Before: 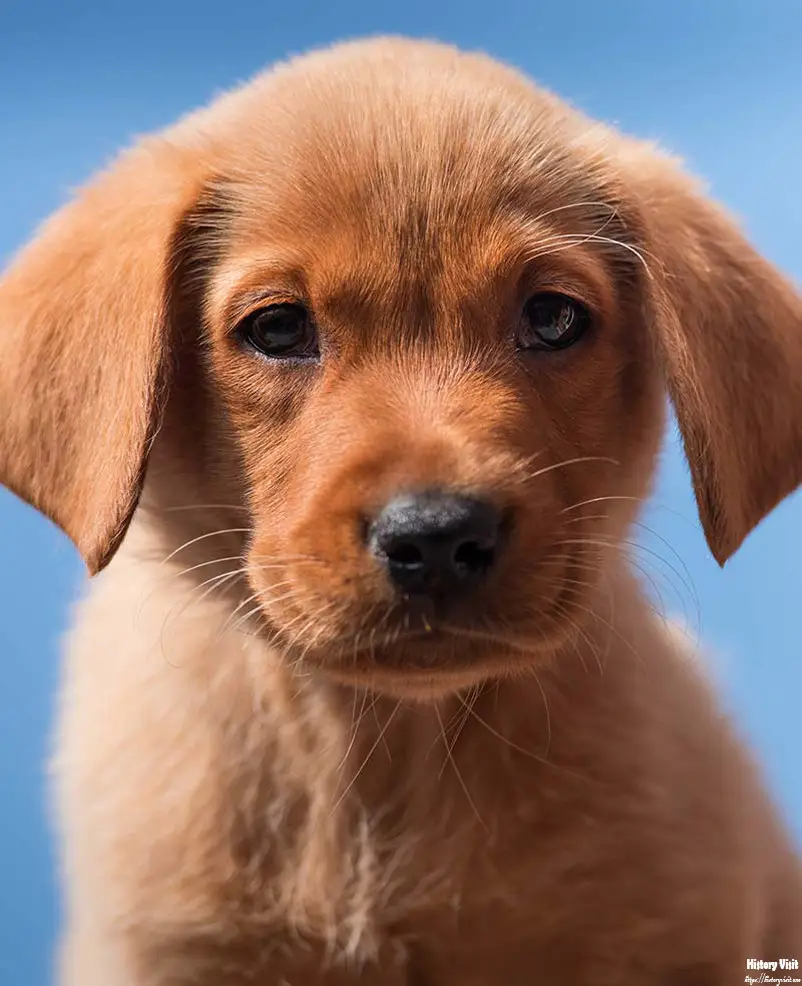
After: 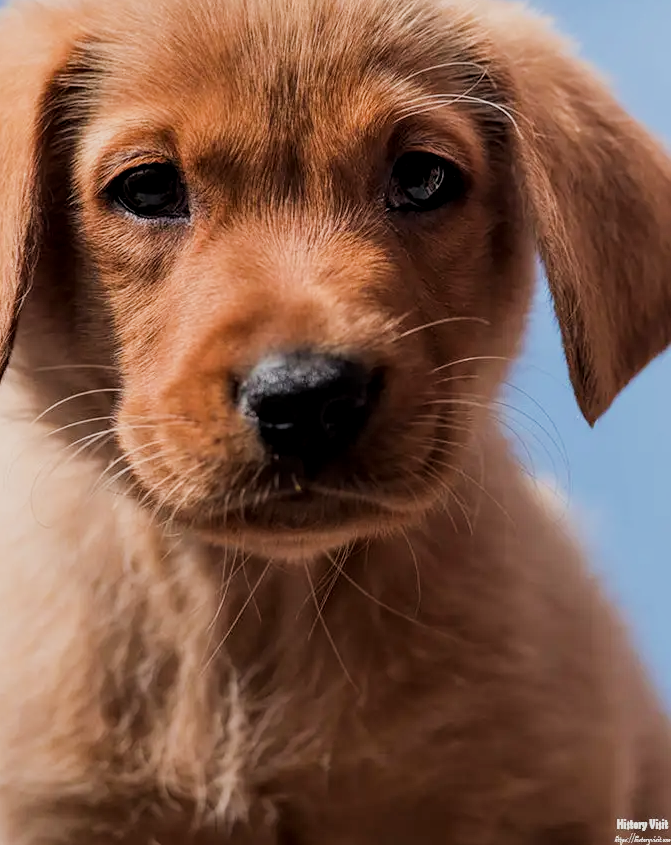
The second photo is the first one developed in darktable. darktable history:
local contrast: highlights 100%, shadows 100%, detail 120%, midtone range 0.2
filmic rgb: black relative exposure -7.65 EV, hardness 4.02, contrast 1.1, highlights saturation mix -30%
crop: left 16.315%, top 14.246%
